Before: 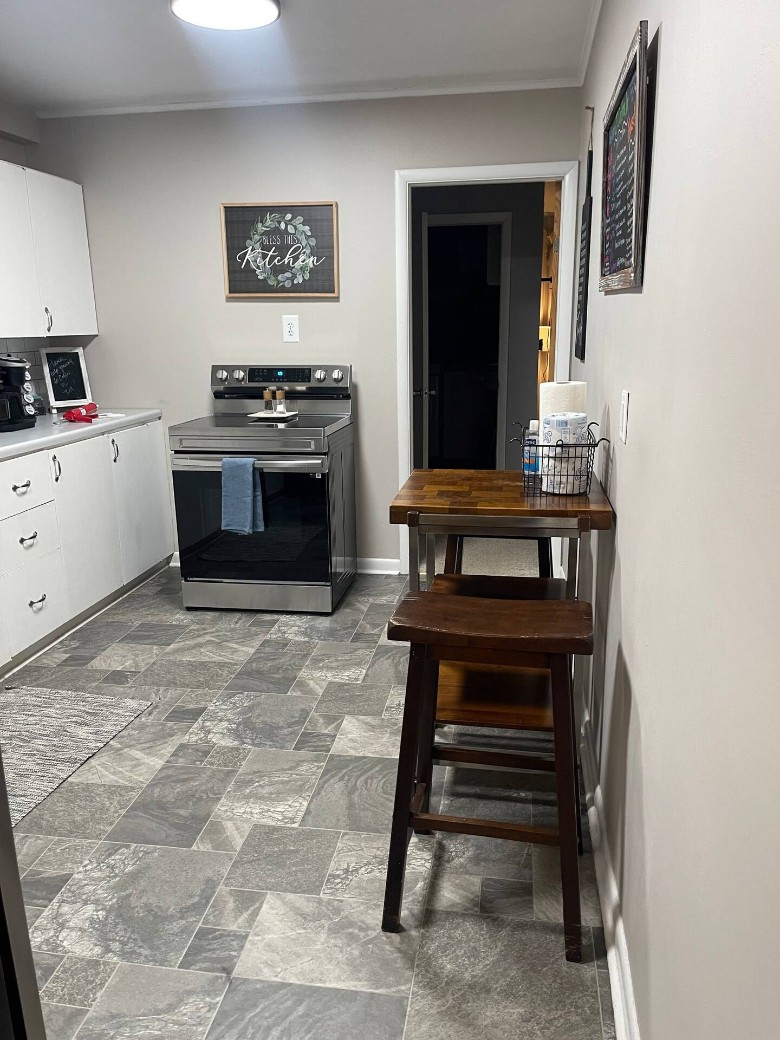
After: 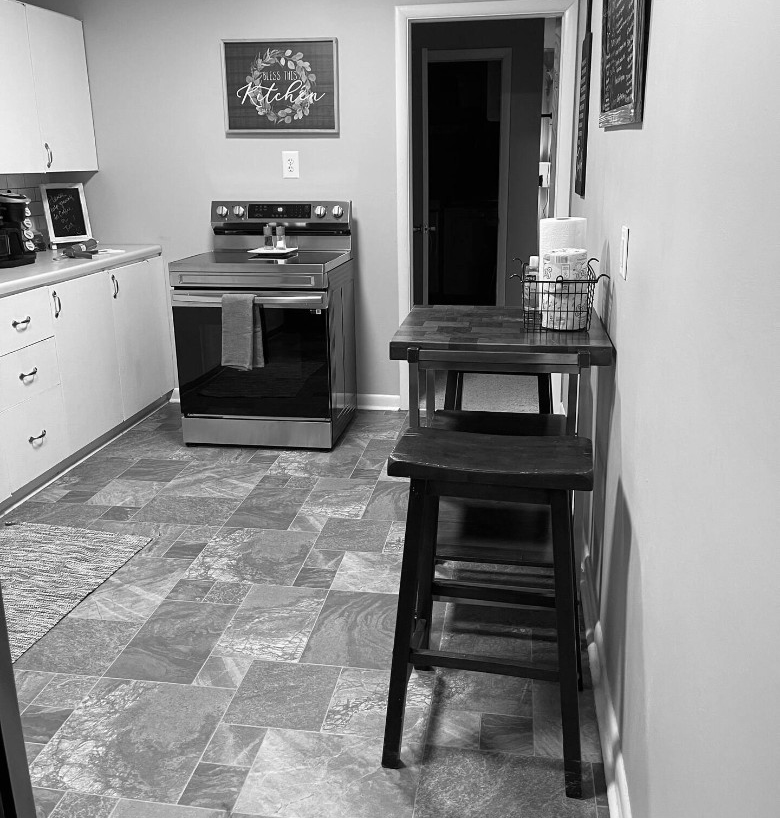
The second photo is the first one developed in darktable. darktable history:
crop and rotate: top 15.774%, bottom 5.506%
monochrome: on, module defaults
